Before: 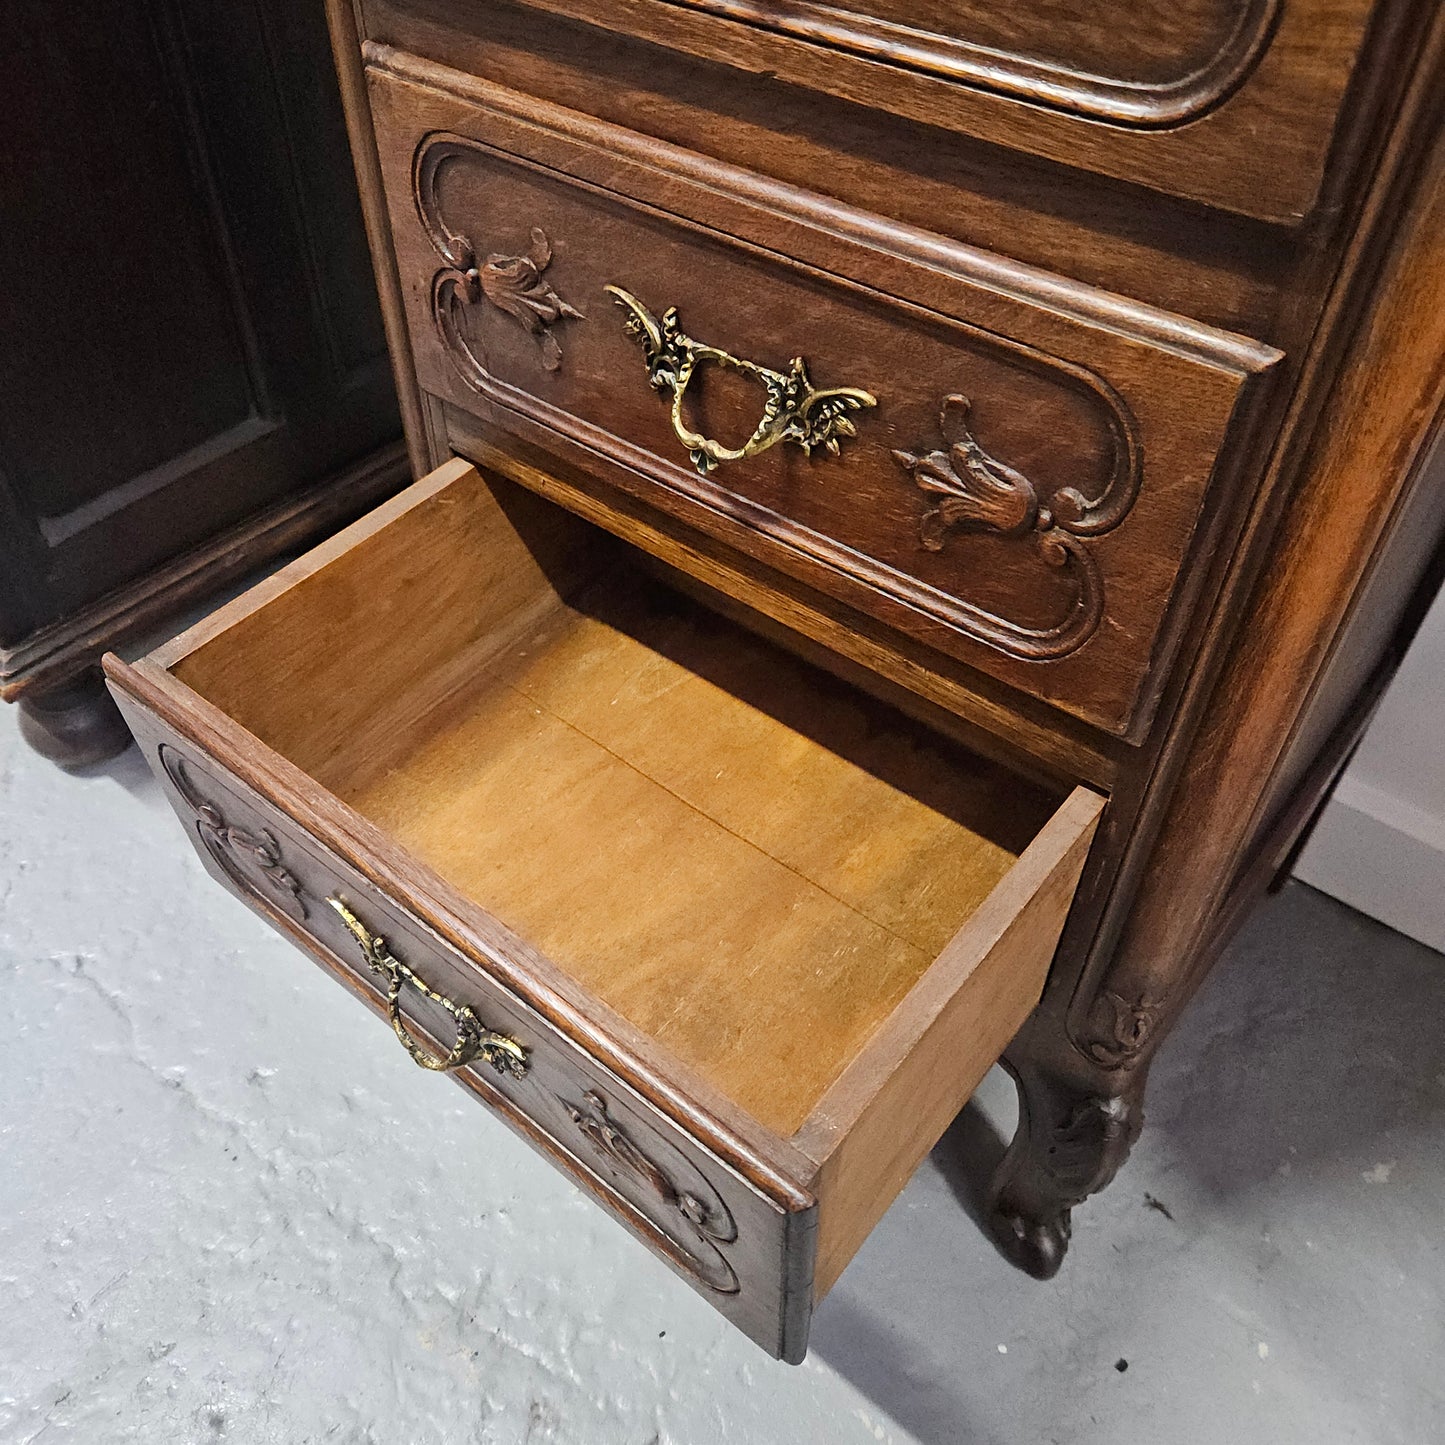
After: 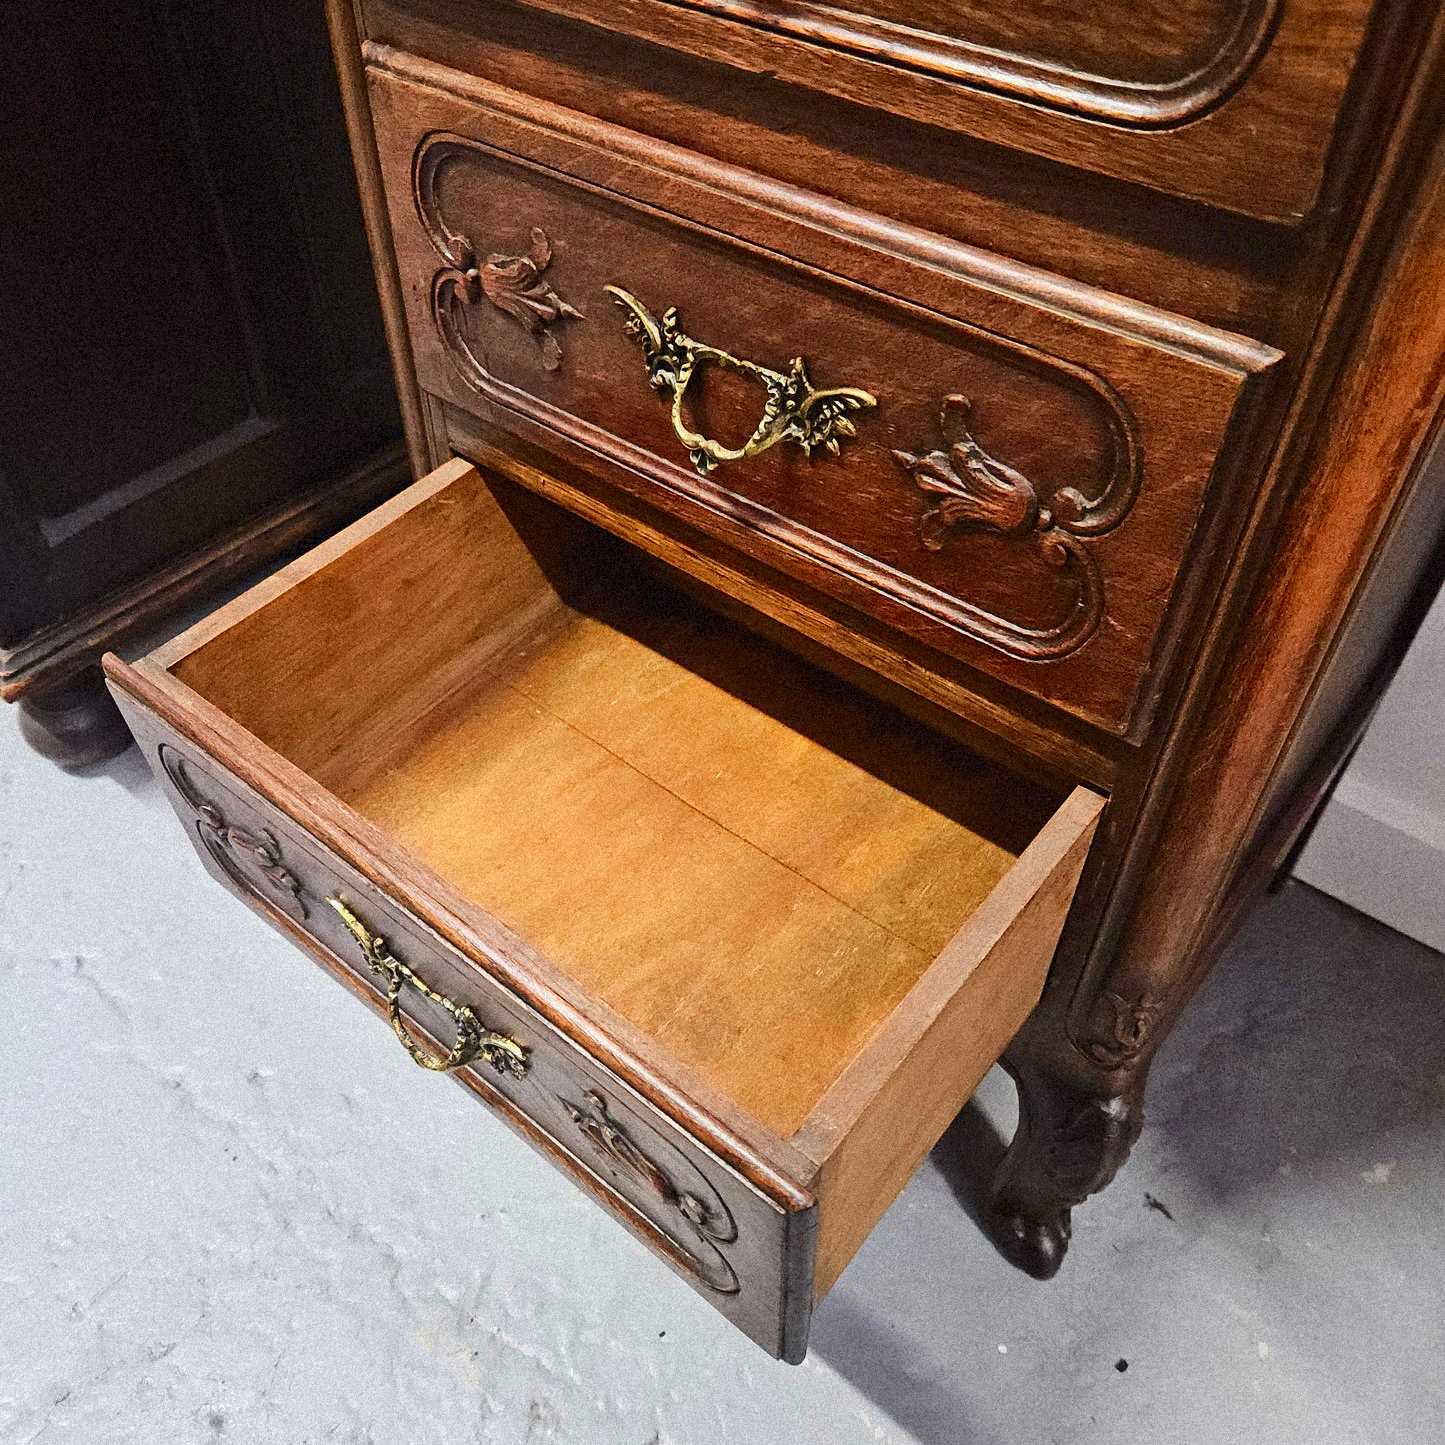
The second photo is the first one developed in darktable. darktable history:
tone curve: curves: ch0 [(0, 0.011) (0.139, 0.106) (0.295, 0.271) (0.499, 0.523) (0.739, 0.782) (0.857, 0.879) (1, 0.967)]; ch1 [(0, 0) (0.291, 0.229) (0.394, 0.365) (0.469, 0.456) (0.495, 0.497) (0.524, 0.53) (0.588, 0.62) (0.725, 0.779) (1, 1)]; ch2 [(0, 0) (0.125, 0.089) (0.35, 0.317) (0.437, 0.42) (0.502, 0.499) (0.537, 0.551) (0.613, 0.636) (1, 1)], color space Lab, independent channels, preserve colors none
grain: strength 35%, mid-tones bias 0%
fill light: on, module defaults
